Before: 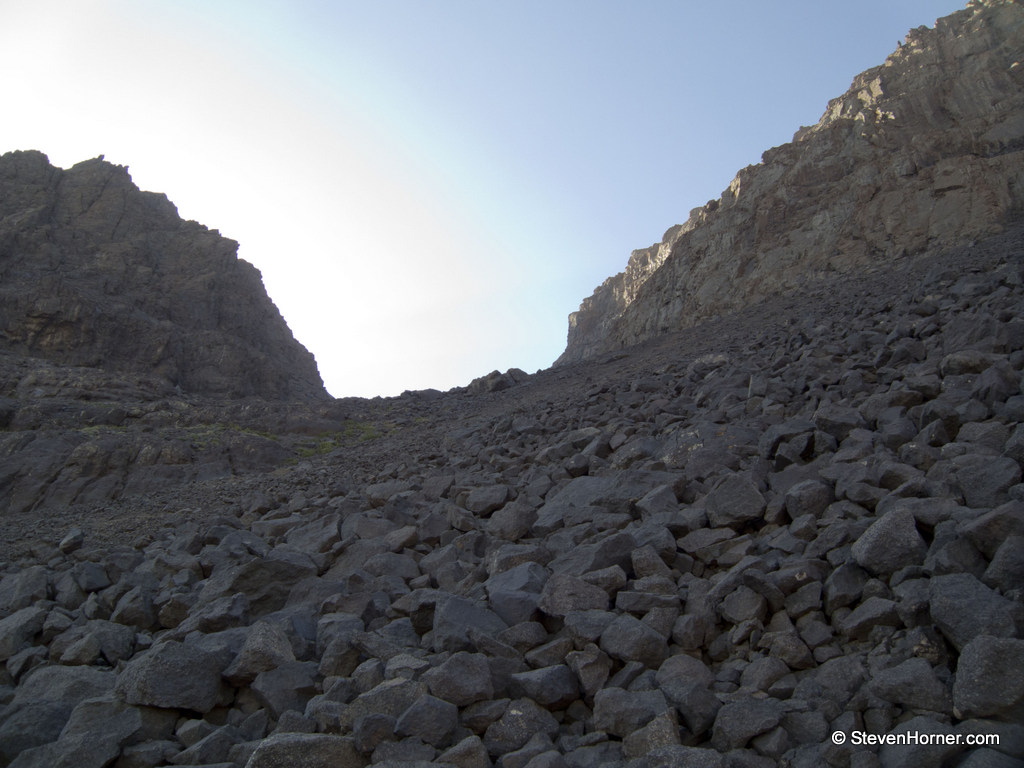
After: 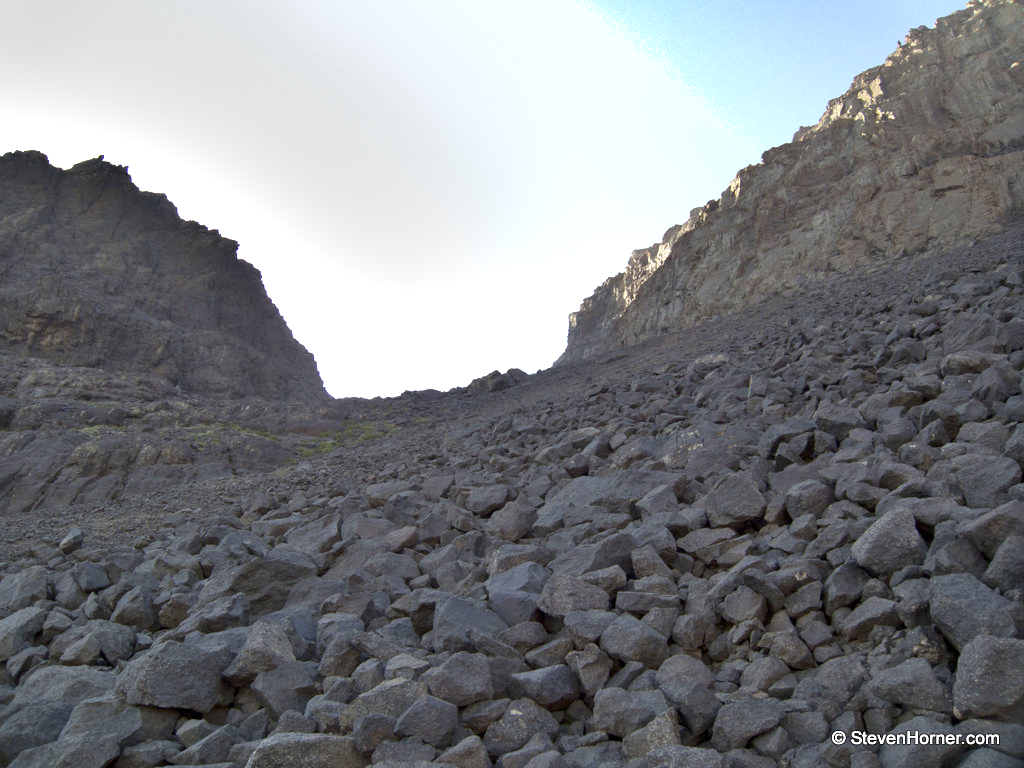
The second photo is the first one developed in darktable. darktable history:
exposure: exposure 1 EV, compensate exposure bias true, compensate highlight preservation false
shadows and highlights: shadows 40.32, highlights -55.68, low approximation 0.01, soften with gaussian
